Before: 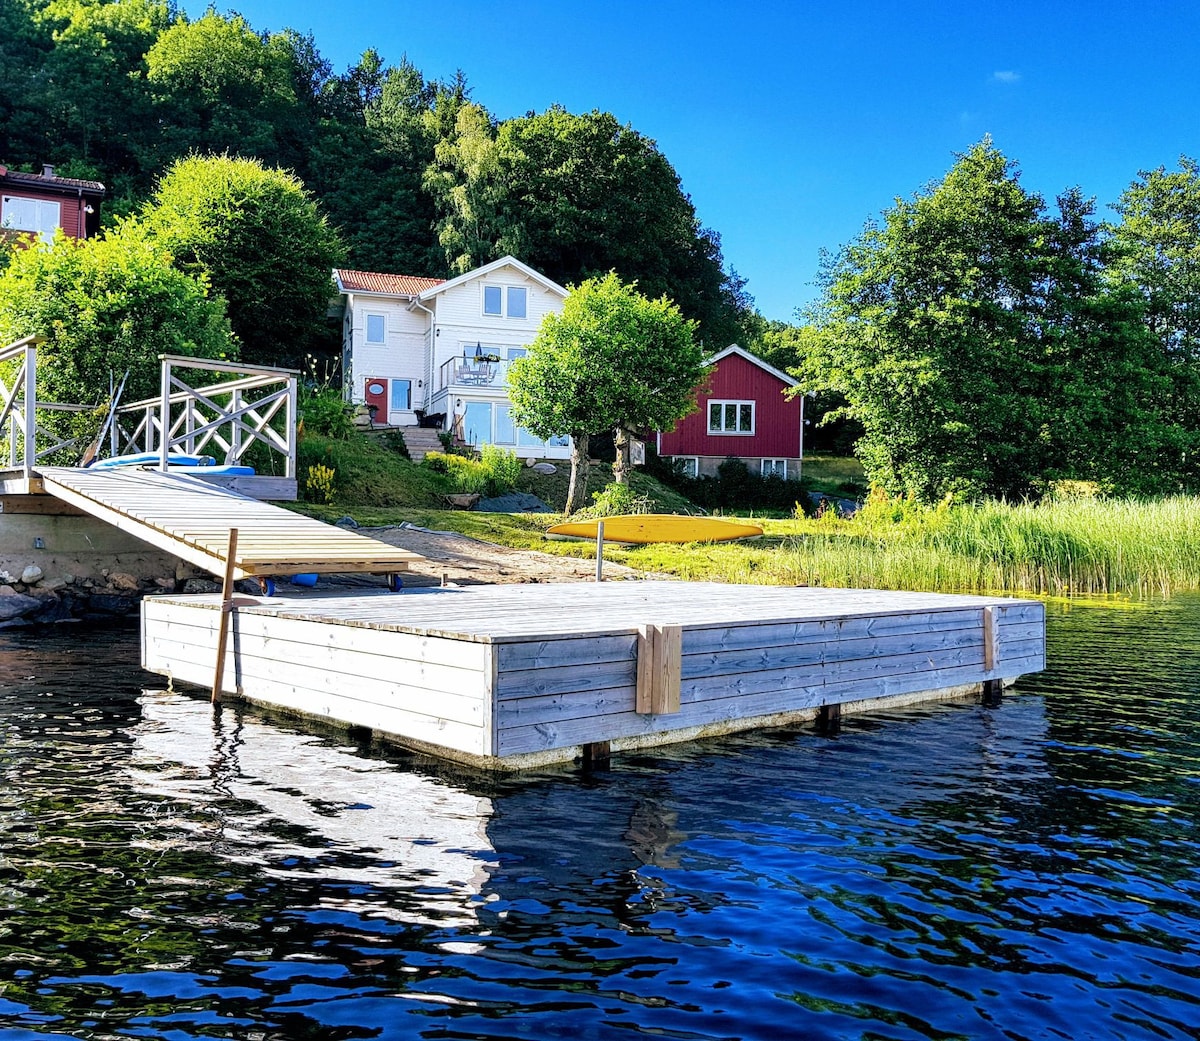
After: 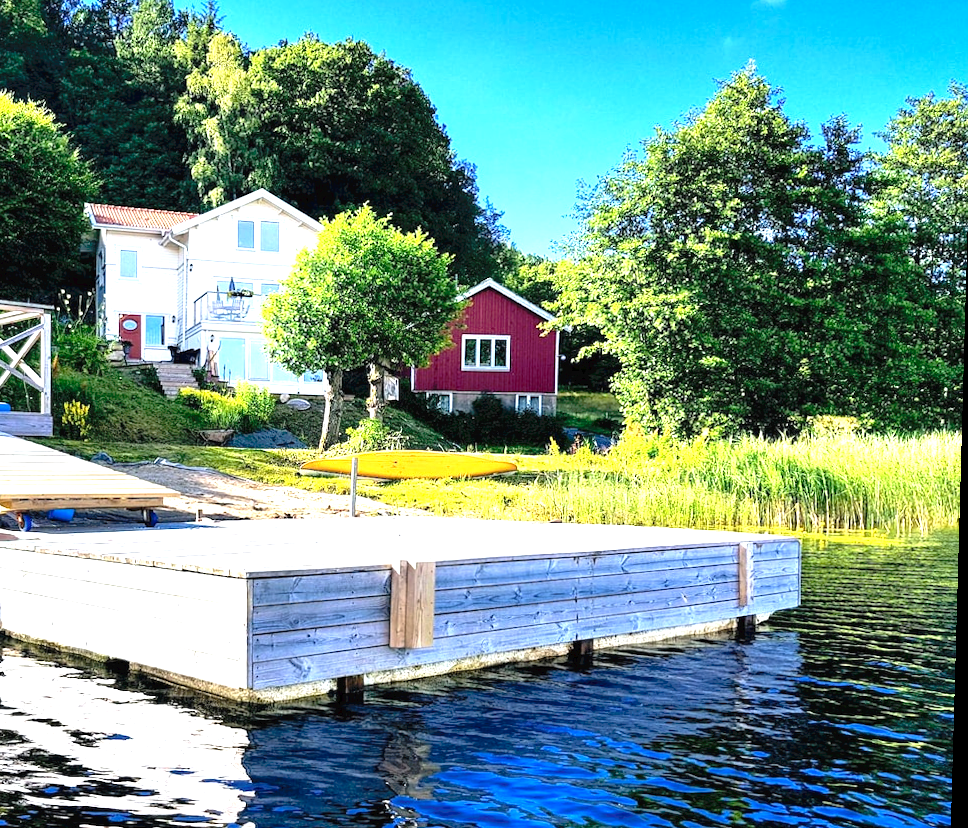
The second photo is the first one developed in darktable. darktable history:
crop and rotate: left 20.74%, top 7.912%, right 0.375%, bottom 13.378%
exposure: exposure 1 EV, compensate highlight preservation false
rotate and perspective: lens shift (vertical) 0.048, lens shift (horizontal) -0.024, automatic cropping off
tone curve: curves: ch0 [(0, 0) (0.003, 0.026) (0.011, 0.024) (0.025, 0.022) (0.044, 0.031) (0.069, 0.067) (0.1, 0.094) (0.136, 0.102) (0.177, 0.14) (0.224, 0.189) (0.277, 0.238) (0.335, 0.325) (0.399, 0.379) (0.468, 0.453) (0.543, 0.528) (0.623, 0.609) (0.709, 0.695) (0.801, 0.793) (0.898, 0.898) (1, 1)], preserve colors none
